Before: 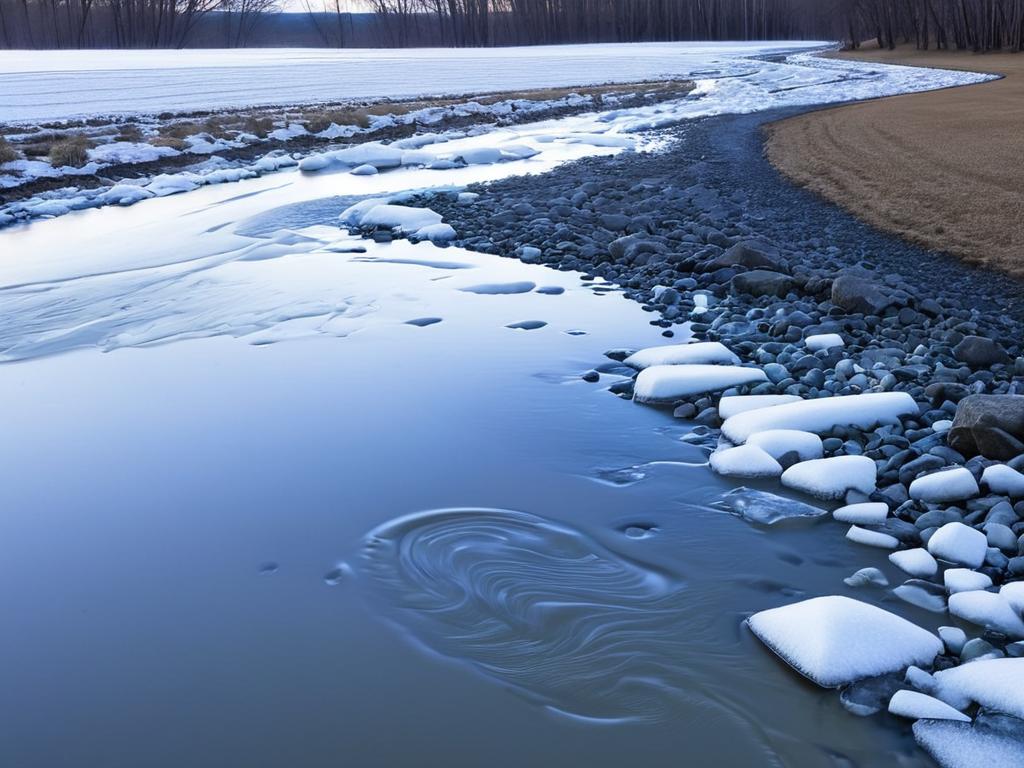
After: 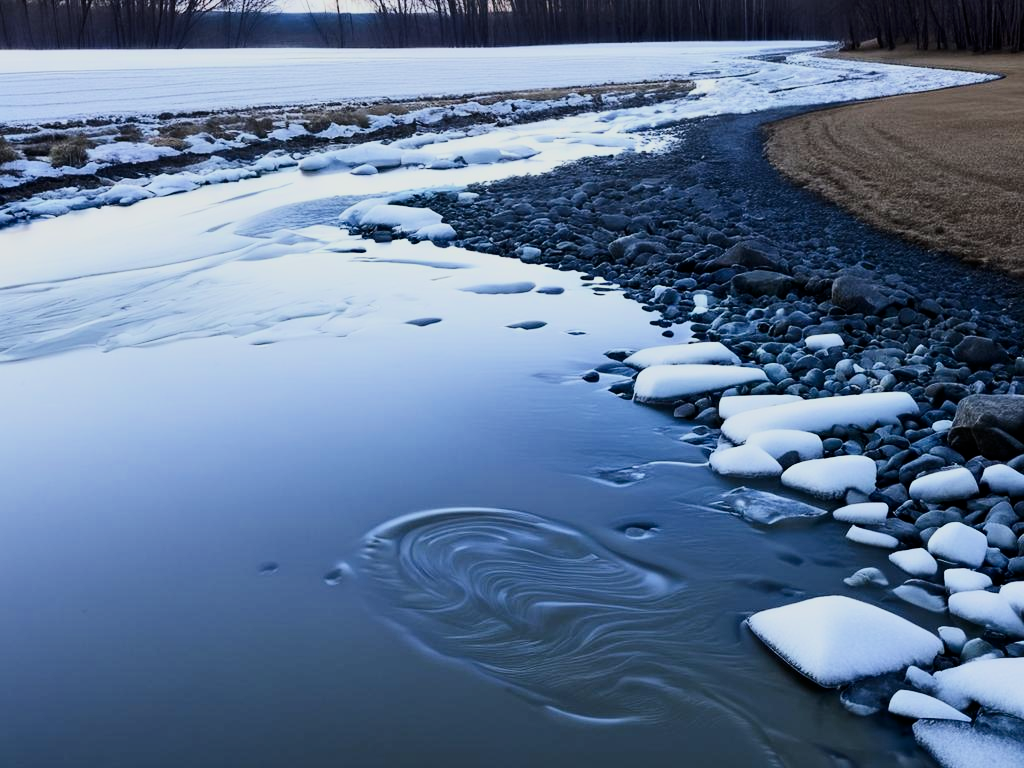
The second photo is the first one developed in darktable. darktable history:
contrast brightness saturation: contrast 0.28
white balance: red 0.978, blue 0.999
filmic rgb: black relative exposure -7.15 EV, white relative exposure 5.36 EV, hardness 3.02, color science v6 (2022)
